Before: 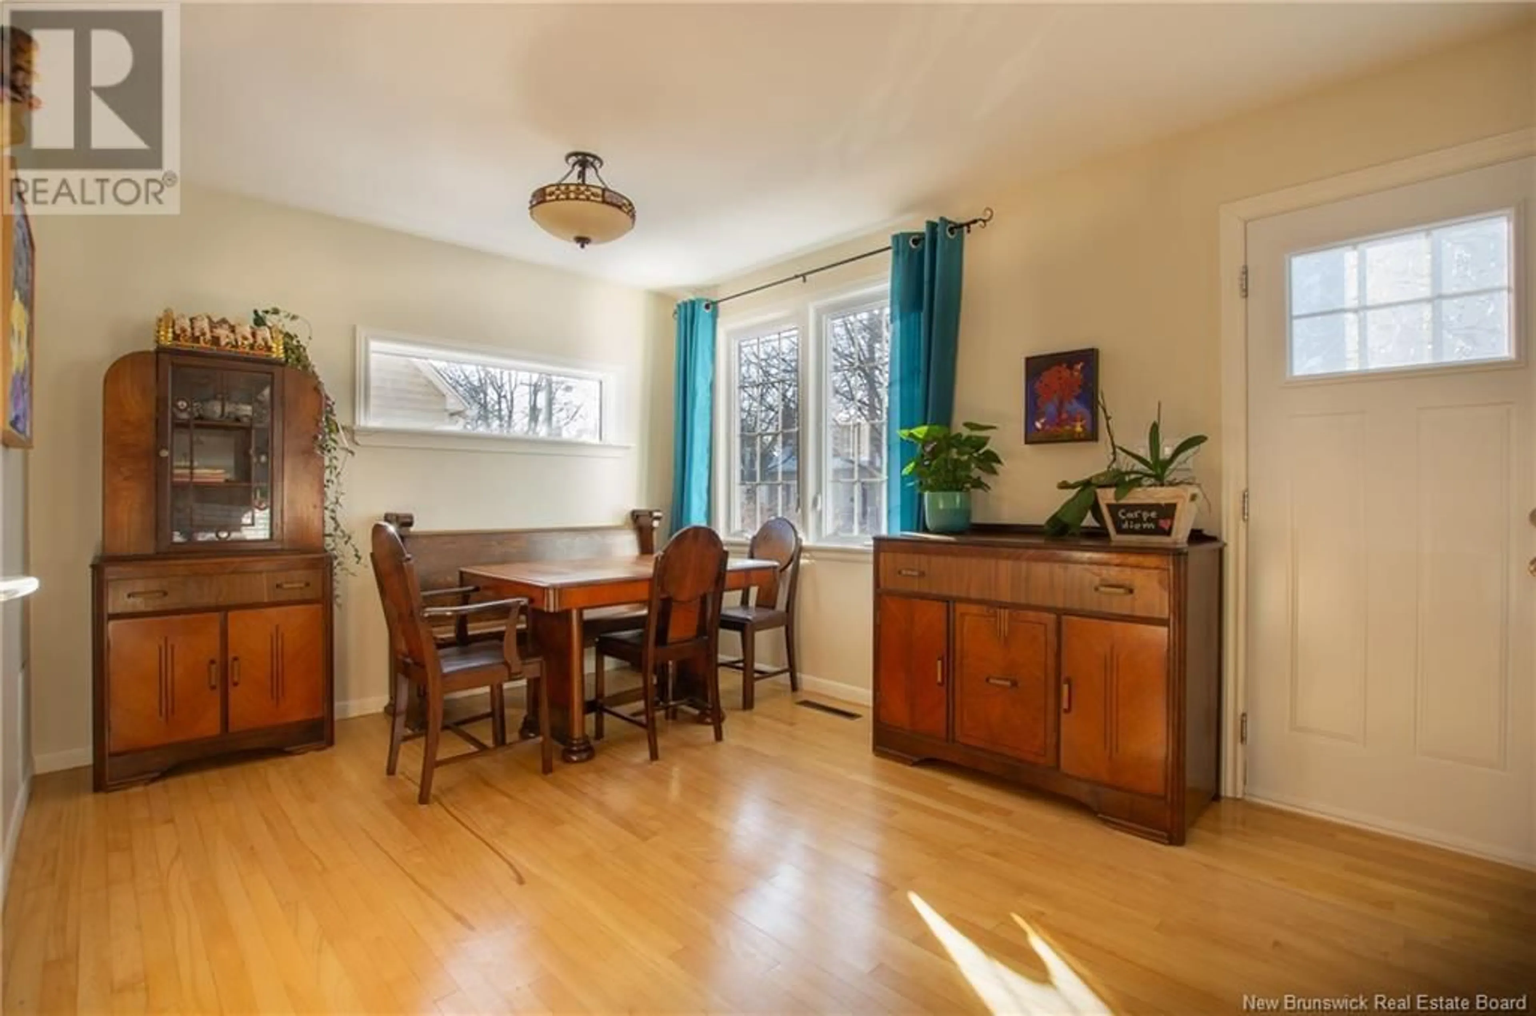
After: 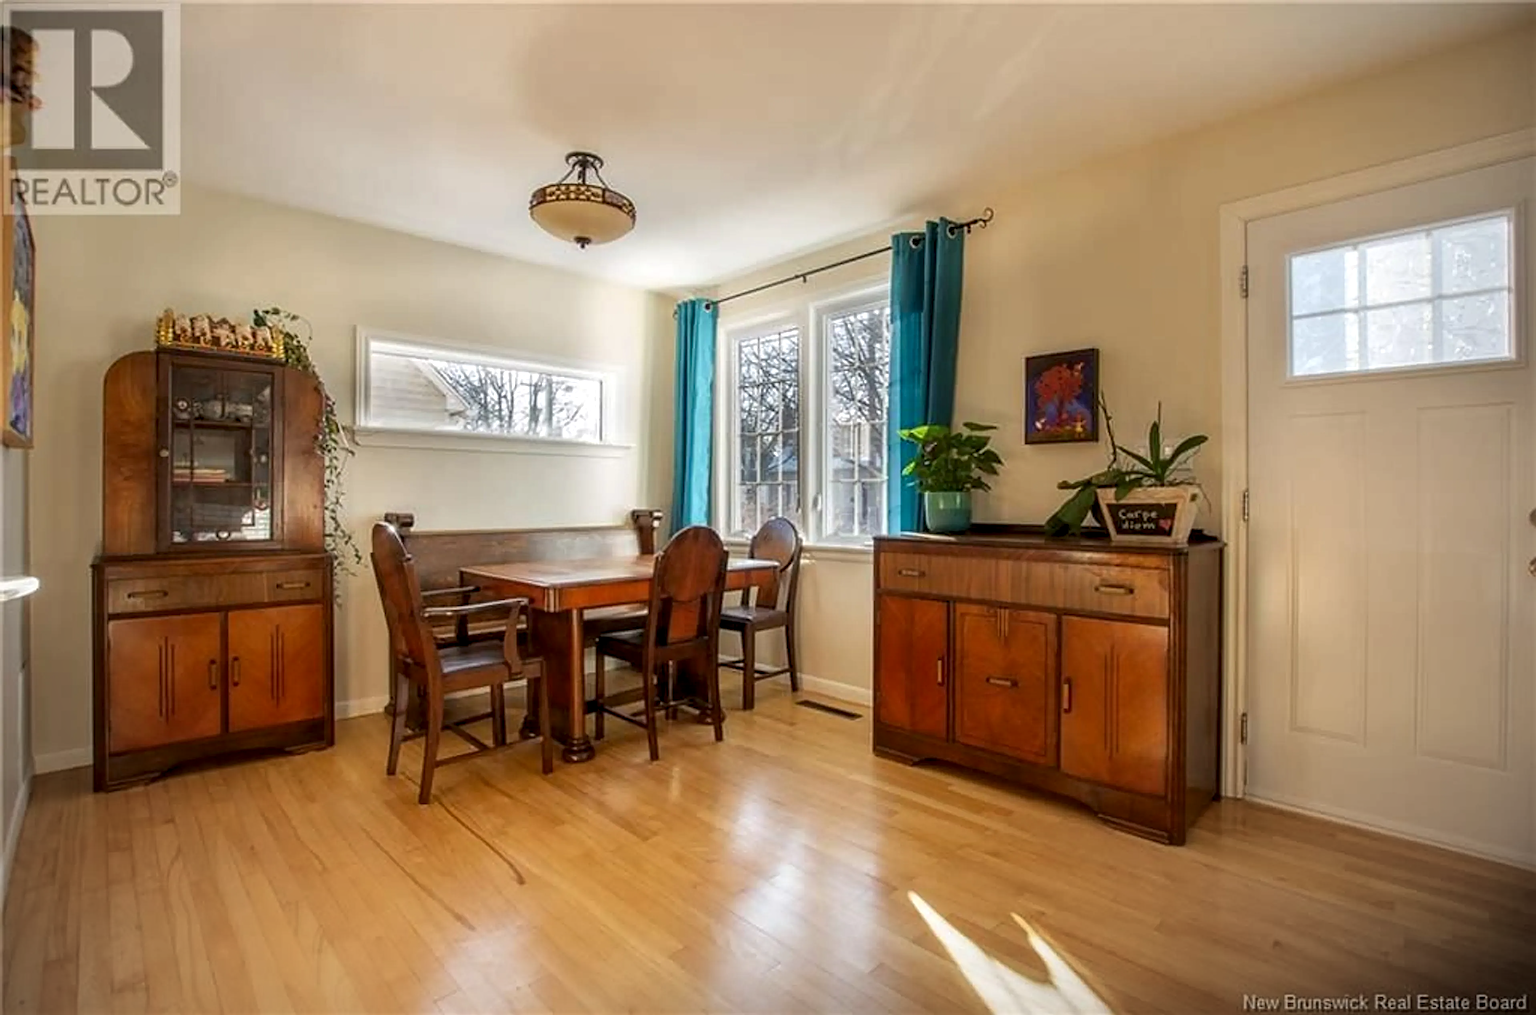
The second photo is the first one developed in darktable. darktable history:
vignetting: fall-off start 84.15%, fall-off radius 79.66%, center (-0.064, -0.313), width/height ratio 1.213
local contrast: detail 130%
sharpen: radius 3.097
